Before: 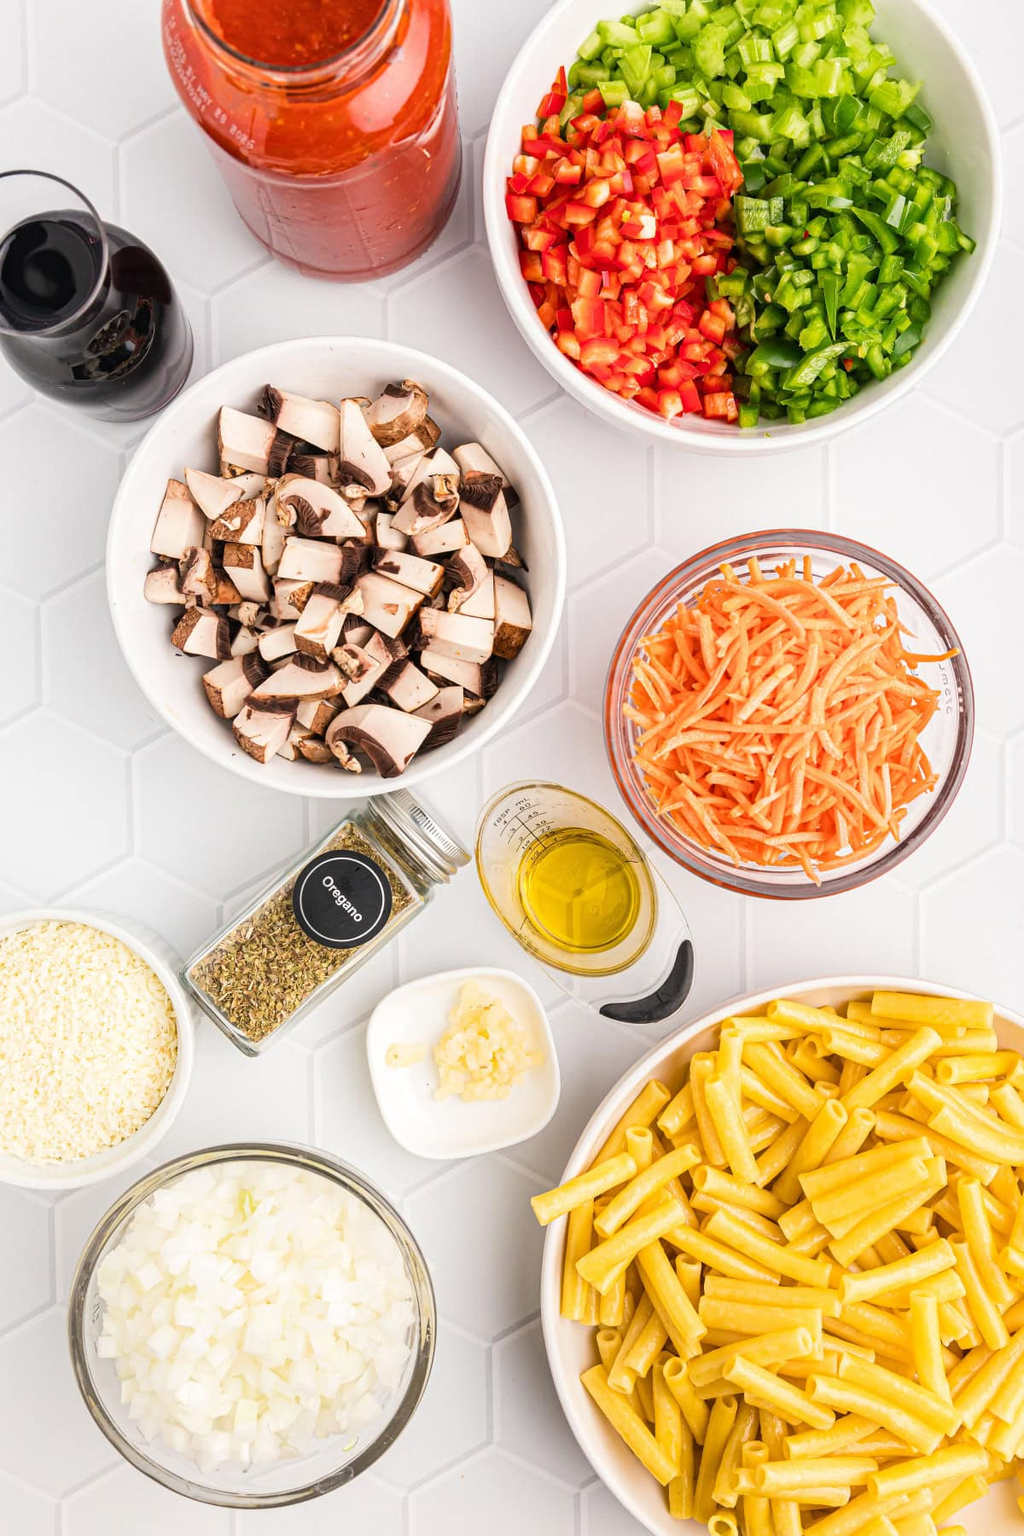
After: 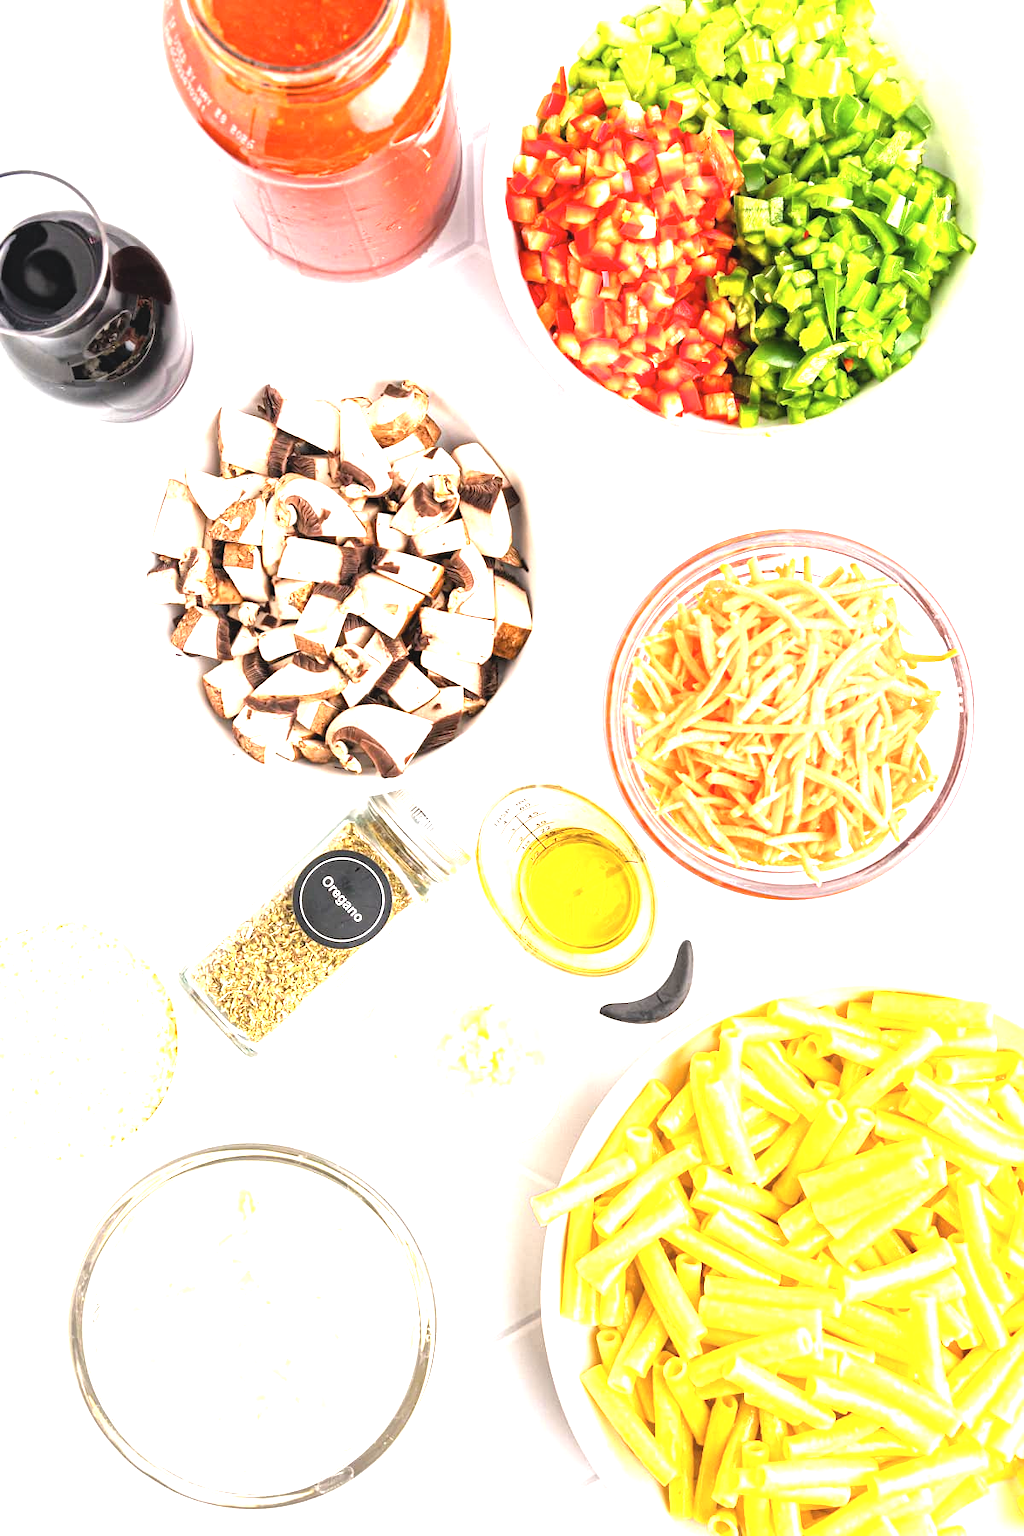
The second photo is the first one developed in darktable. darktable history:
exposure: exposure 1.001 EV, compensate exposure bias true, compensate highlight preservation false
contrast brightness saturation: contrast -0.103, saturation -0.087
tone equalizer: -8 EV -0.719 EV, -7 EV -0.688 EV, -6 EV -0.562 EV, -5 EV -0.419 EV, -3 EV 0.385 EV, -2 EV 0.6 EV, -1 EV 0.701 EV, +0 EV 0.728 EV
